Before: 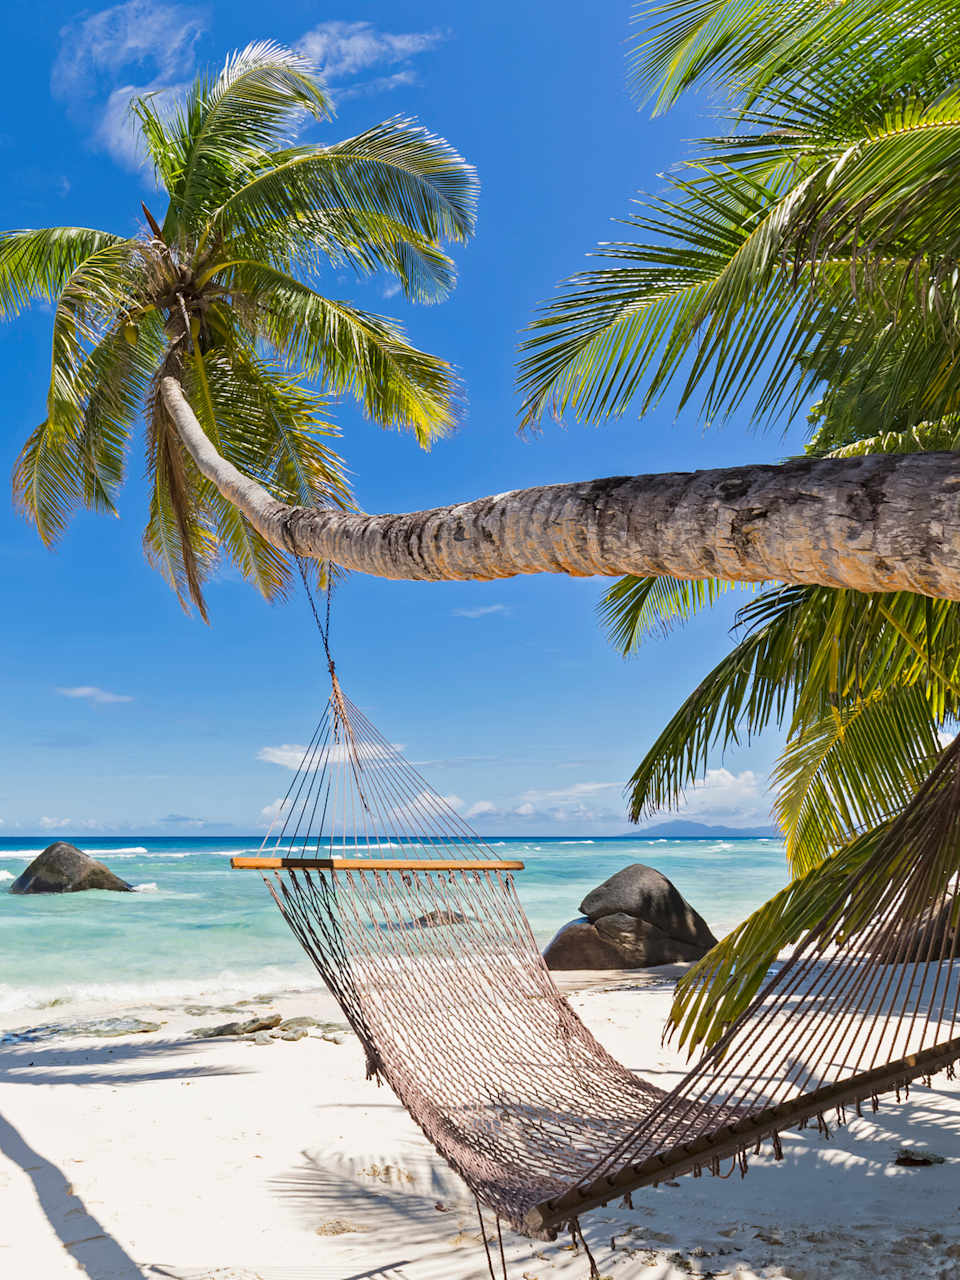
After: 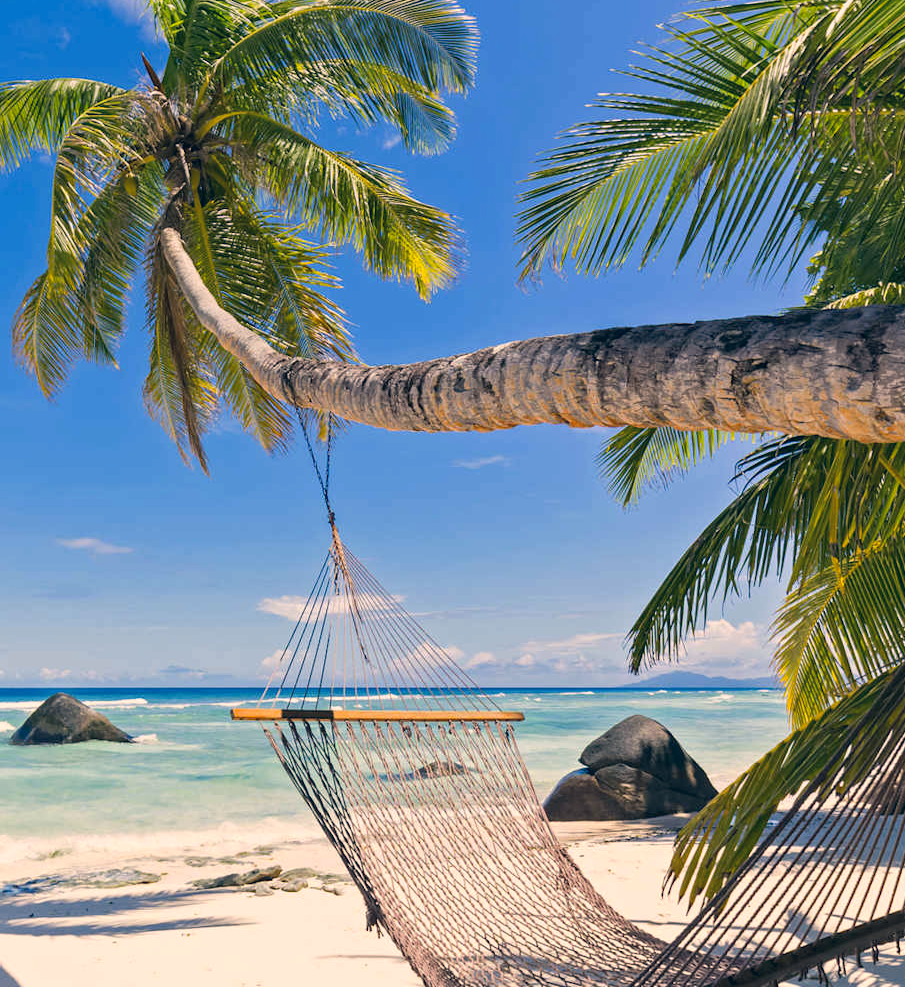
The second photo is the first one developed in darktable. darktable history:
crop and rotate: angle 0.03°, top 11.643%, right 5.651%, bottom 11.189%
color correction: highlights a* 10.32, highlights b* 14.66, shadows a* -9.59, shadows b* -15.02
